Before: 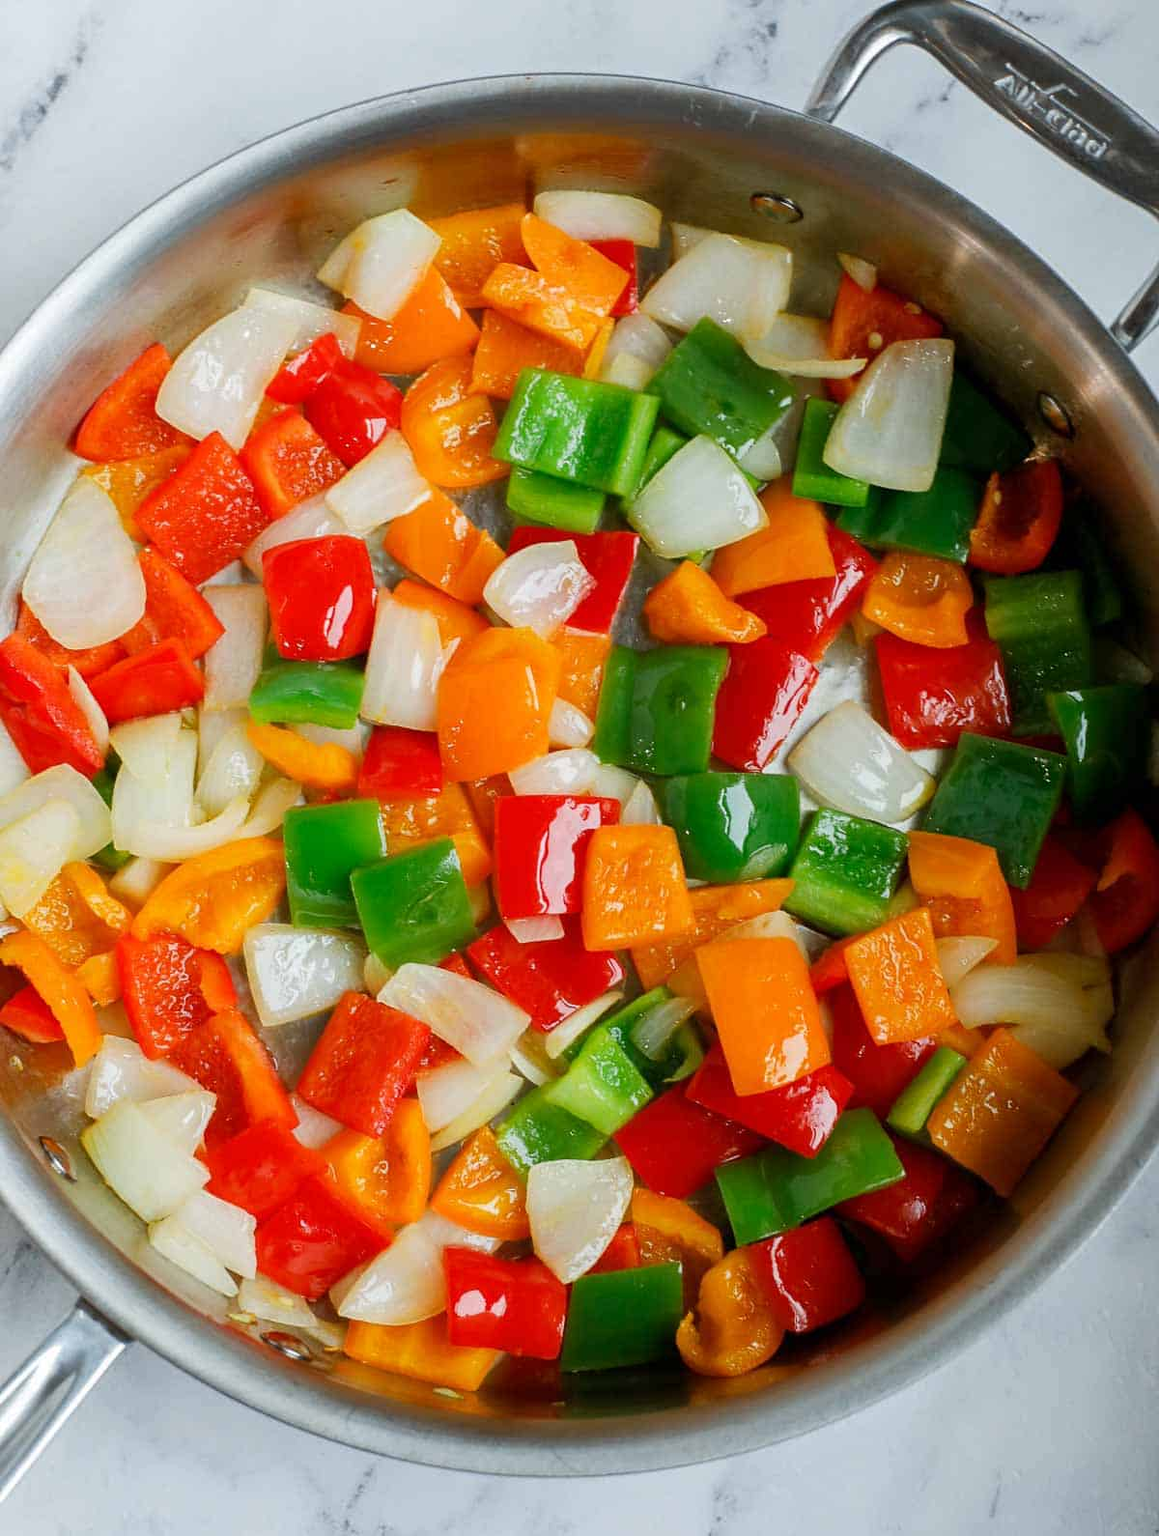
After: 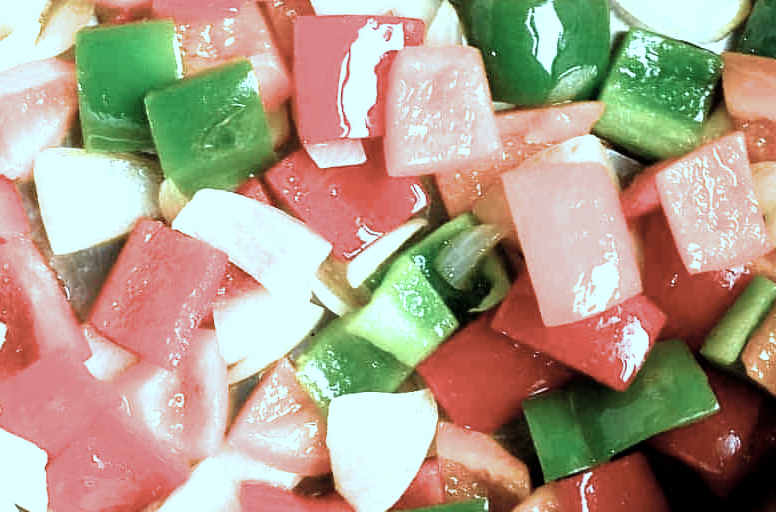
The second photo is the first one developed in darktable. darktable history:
crop: left 18.201%, top 50.86%, right 17.071%, bottom 16.877%
filmic rgb: black relative exposure -8.26 EV, white relative exposure 2.2 EV, threshold 5.97 EV, target white luminance 99.877%, hardness 7.09, latitude 75.73%, contrast 1.315, highlights saturation mix -2.52%, shadows ↔ highlights balance 29.65%, enable highlight reconstruction true
color correction: highlights a* -13.15, highlights b* -18.03, saturation 0.701
tone equalizer: -8 EV -0.742 EV, -7 EV -0.703 EV, -6 EV -0.623 EV, -5 EV -0.4 EV, -3 EV 0.395 EV, -2 EV 0.6 EV, -1 EV 0.684 EV, +0 EV 0.723 EV, smoothing diameter 24.78%, edges refinement/feathering 10.56, preserve details guided filter
